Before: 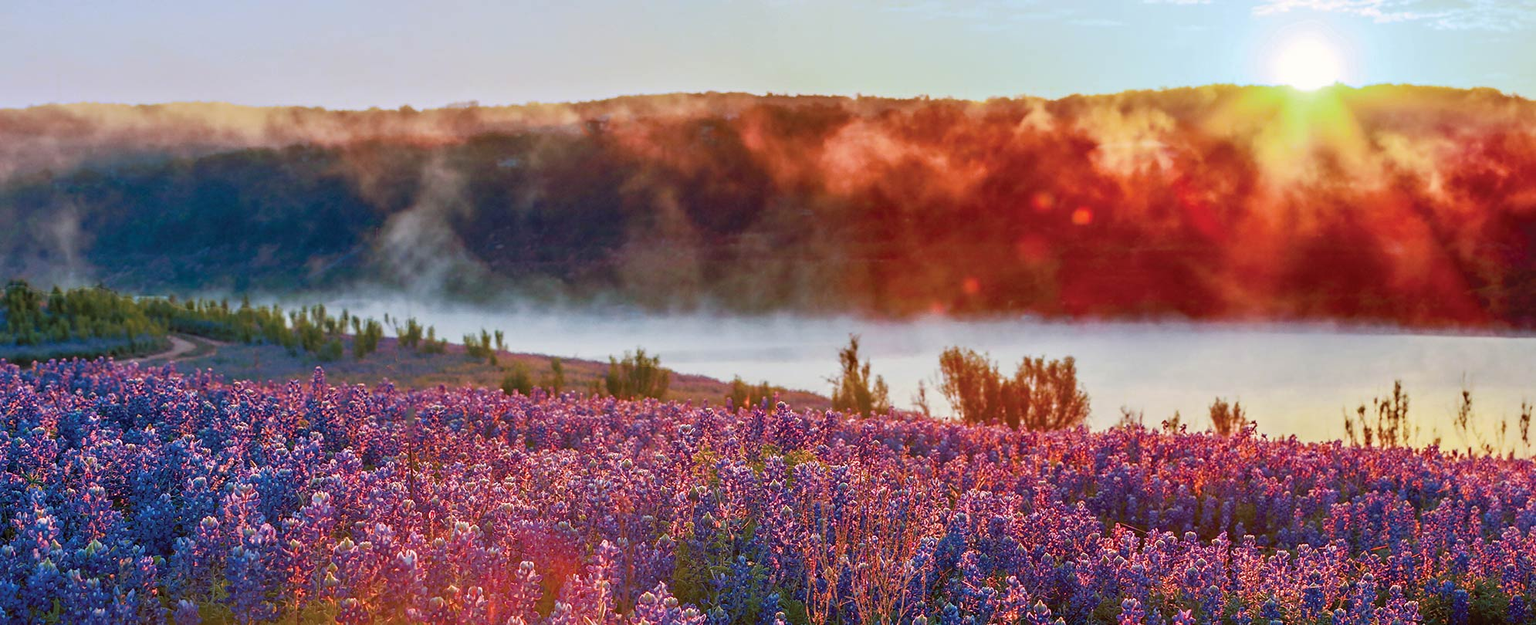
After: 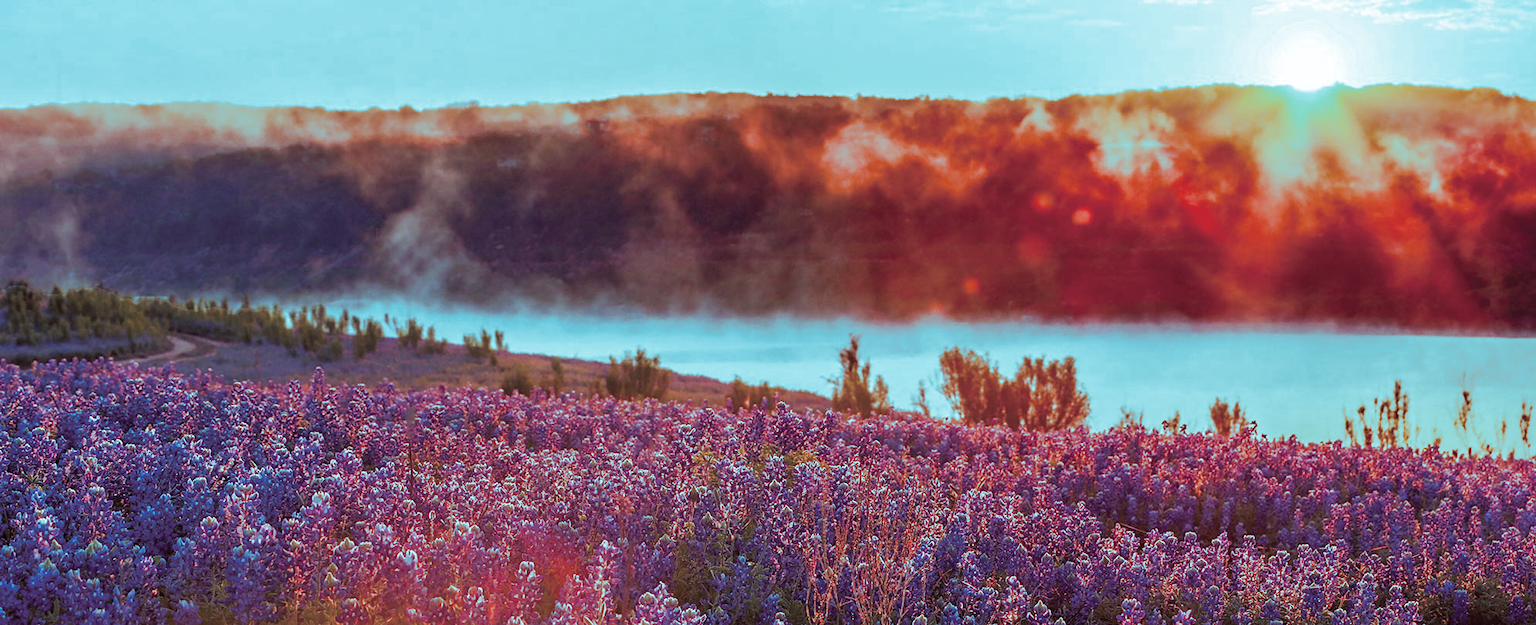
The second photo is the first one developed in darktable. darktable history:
white balance: red 0.983, blue 1.036
split-toning: shadows › hue 327.6°, highlights › hue 198°, highlights › saturation 0.55, balance -21.25, compress 0%
